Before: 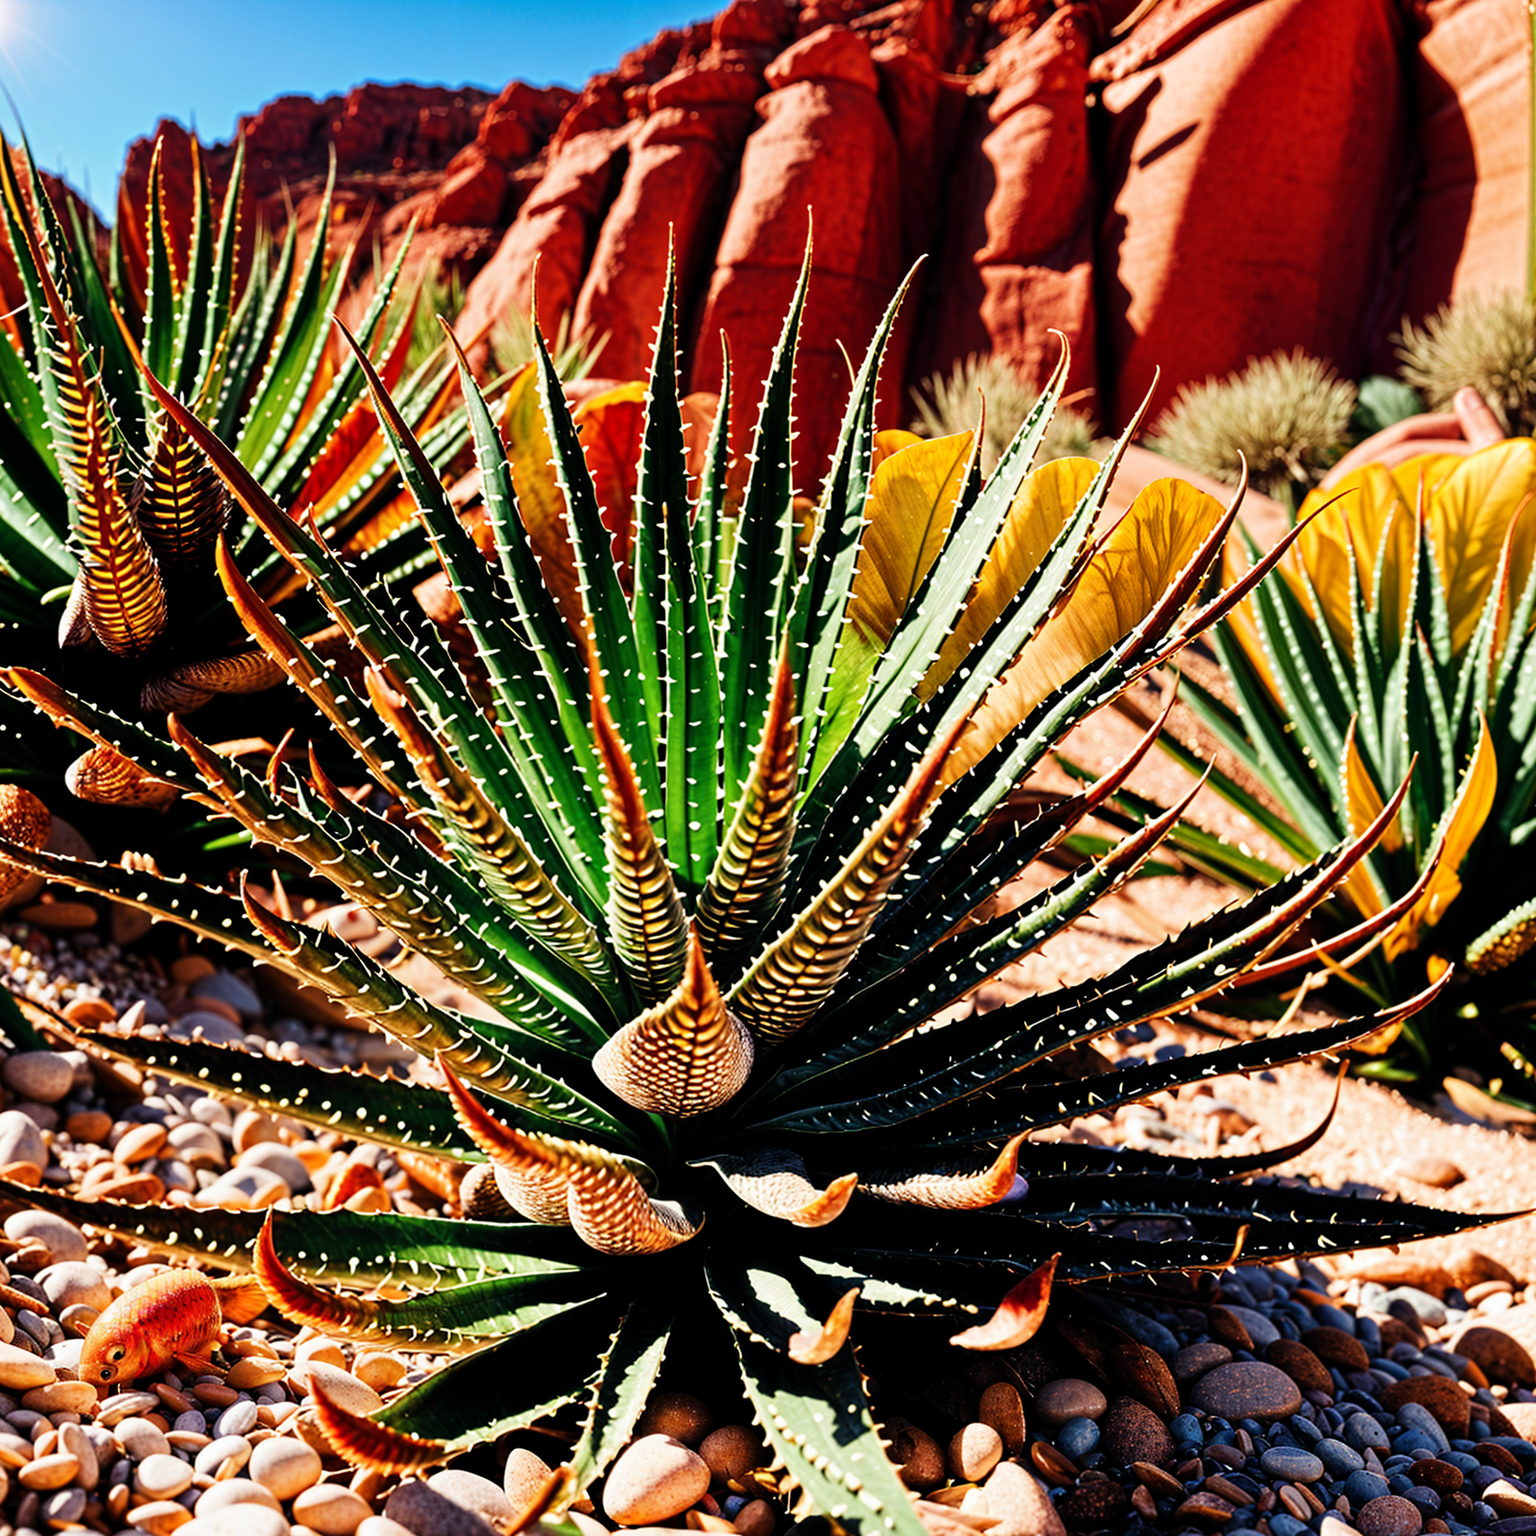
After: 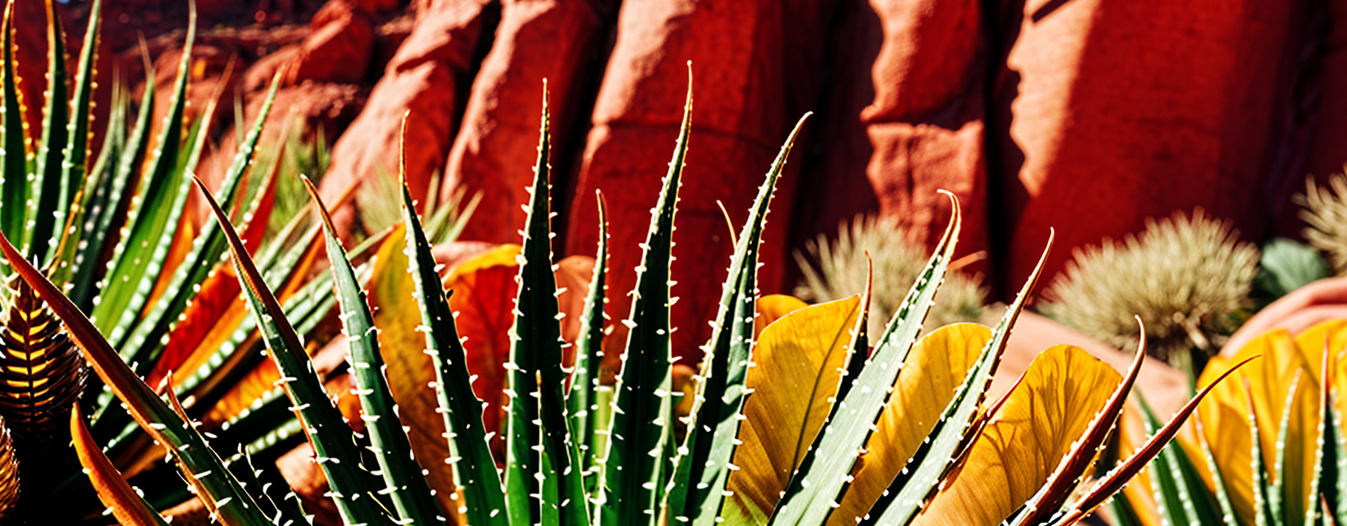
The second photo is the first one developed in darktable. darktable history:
crop and rotate: left 9.634%, top 9.572%, right 6.138%, bottom 57.511%
